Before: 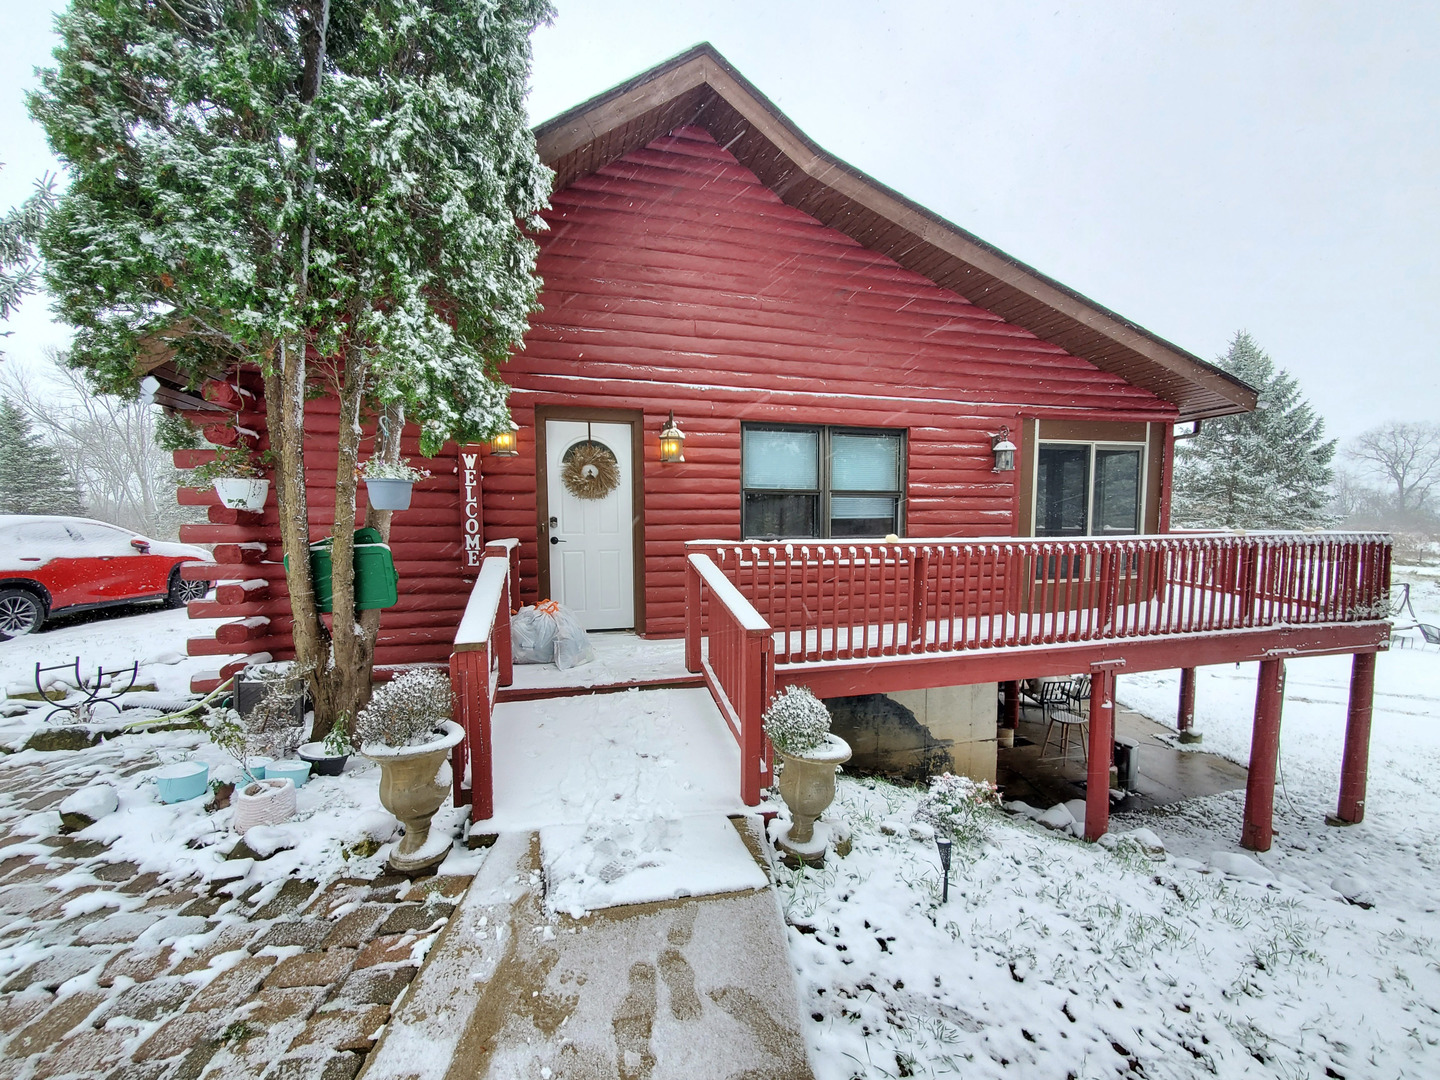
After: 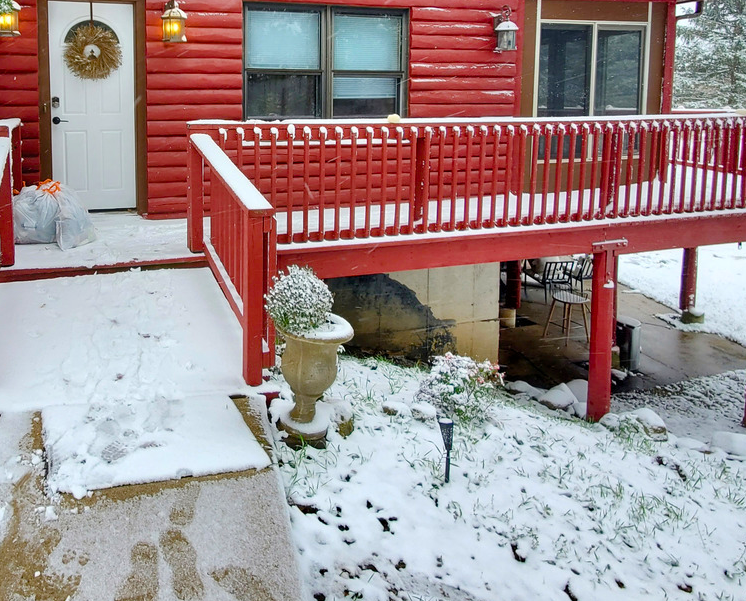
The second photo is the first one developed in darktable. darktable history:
color balance rgb: linear chroma grading › global chroma 14.847%, perceptual saturation grading › global saturation 20%, perceptual saturation grading › highlights -25.277%, perceptual saturation grading › shadows 25.533%, global vibrance 10.888%
crop: left 34.619%, top 38.943%, right 13.573%, bottom 5.375%
